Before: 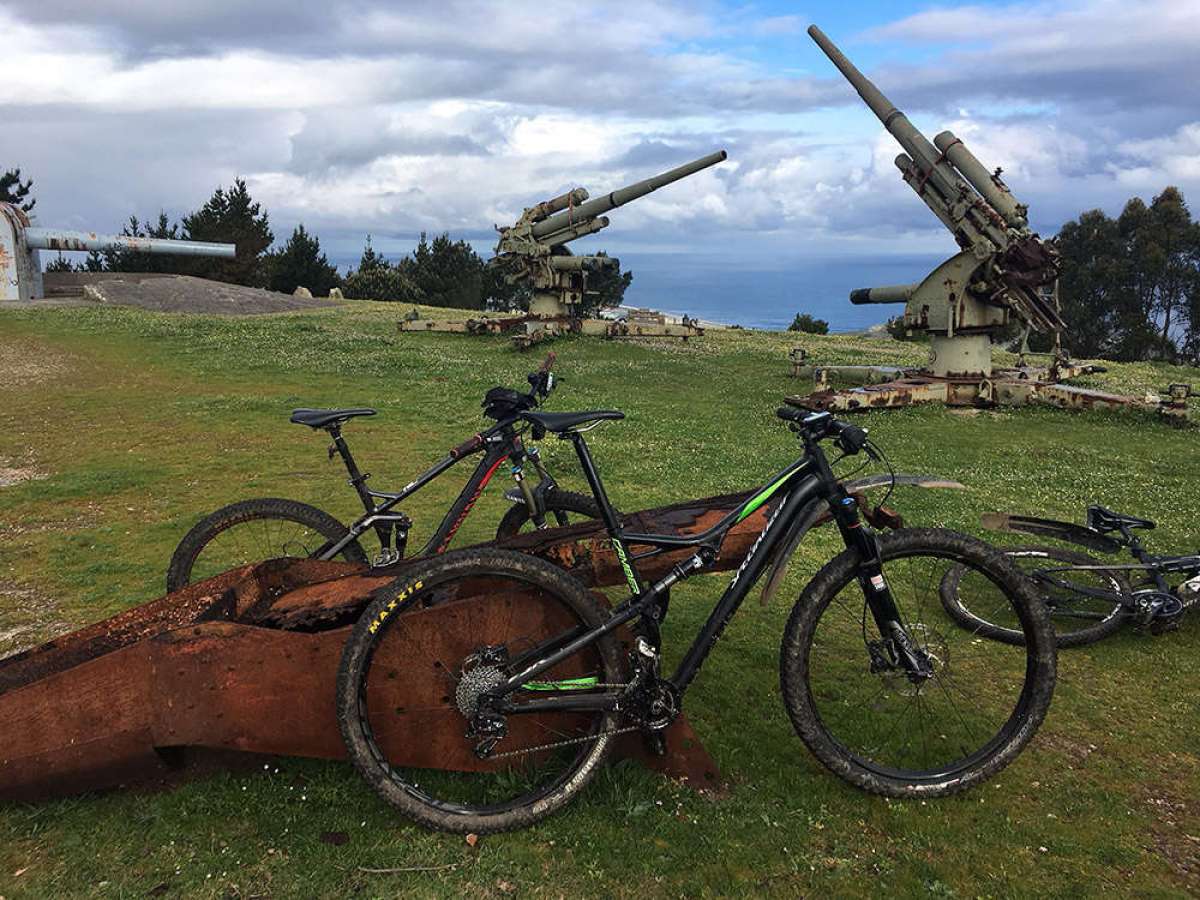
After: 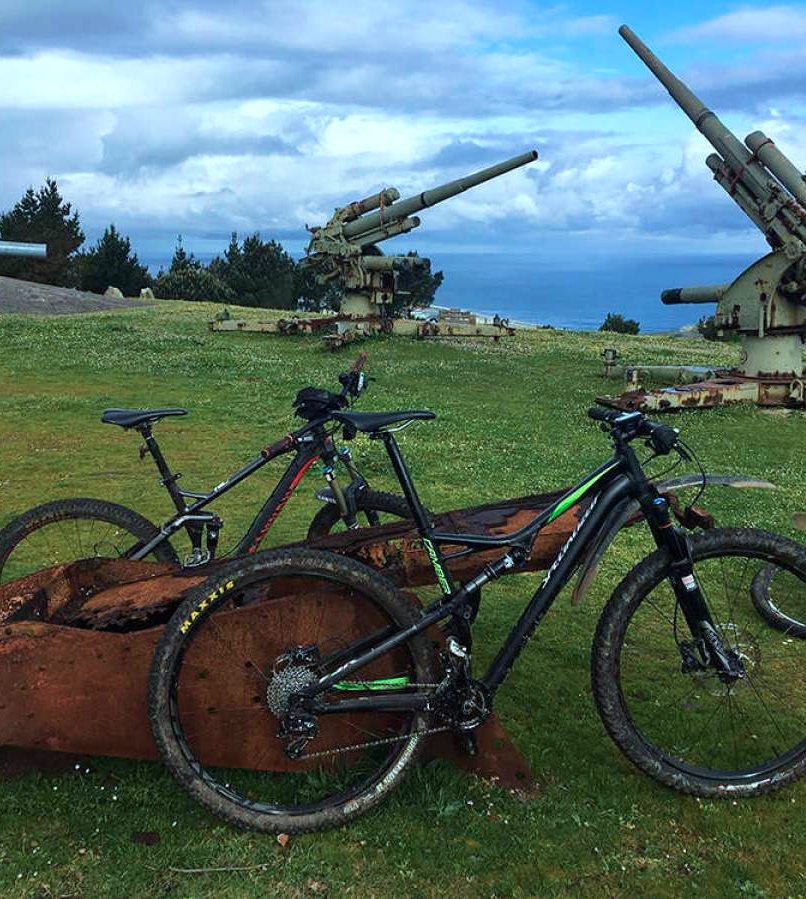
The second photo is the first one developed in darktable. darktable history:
velvia: on, module defaults
color calibration: x 0.37, y 0.382, temperature 4315.57 K
crop and rotate: left 15.815%, right 16.962%
color correction: highlights a* -6.55, highlights b* 0.782
